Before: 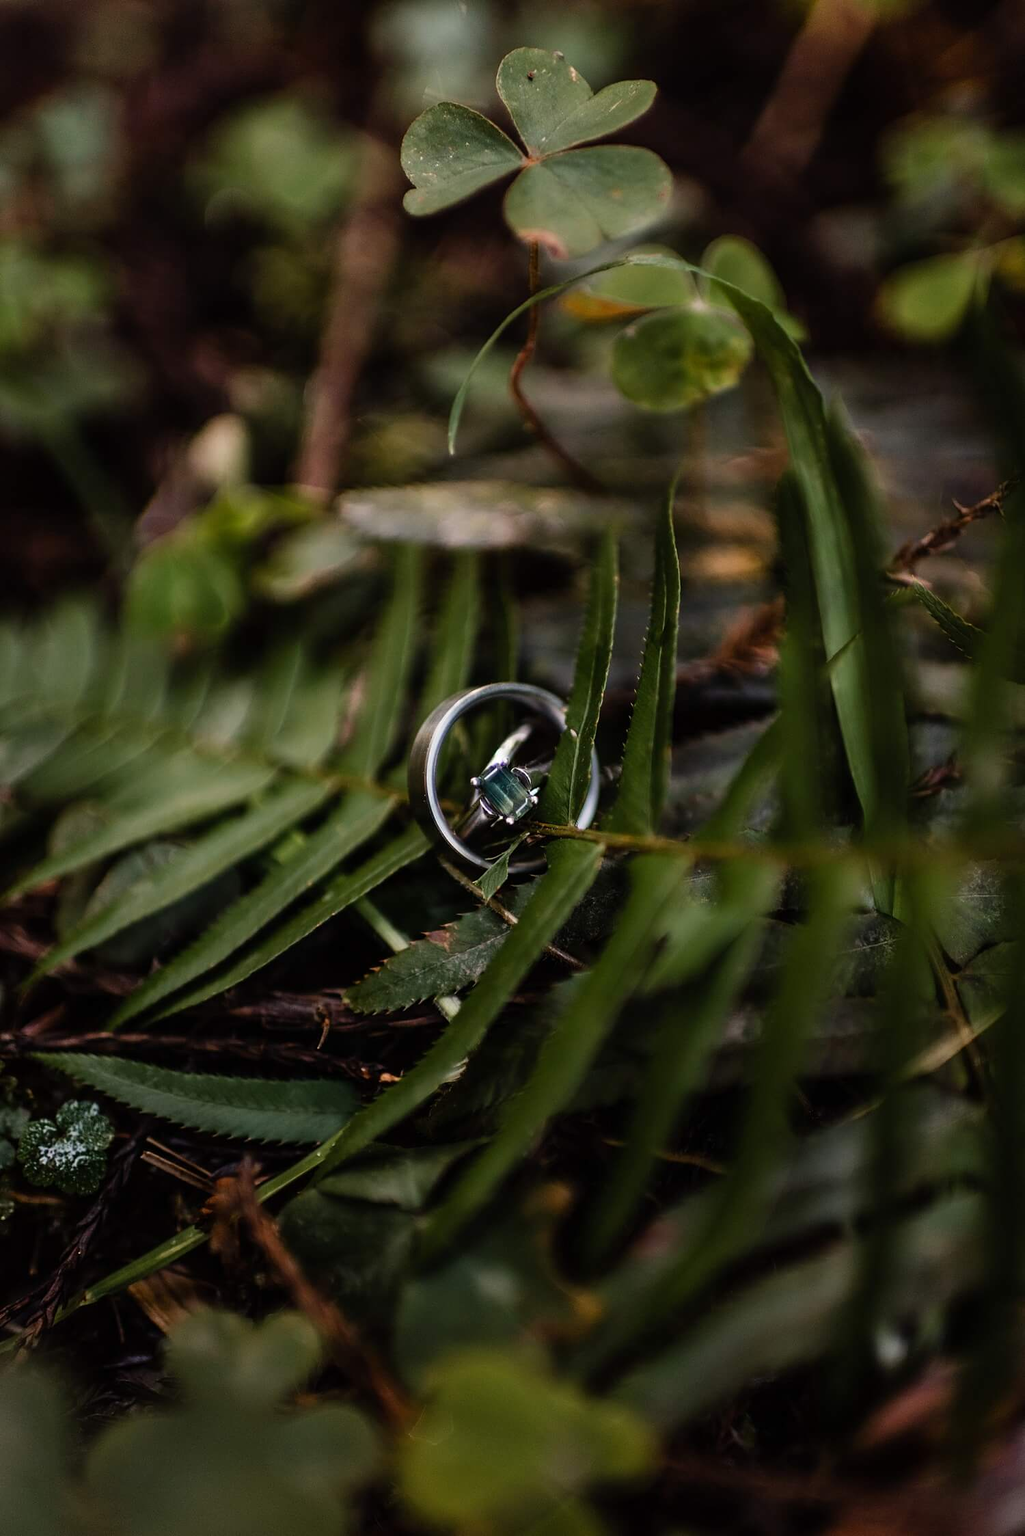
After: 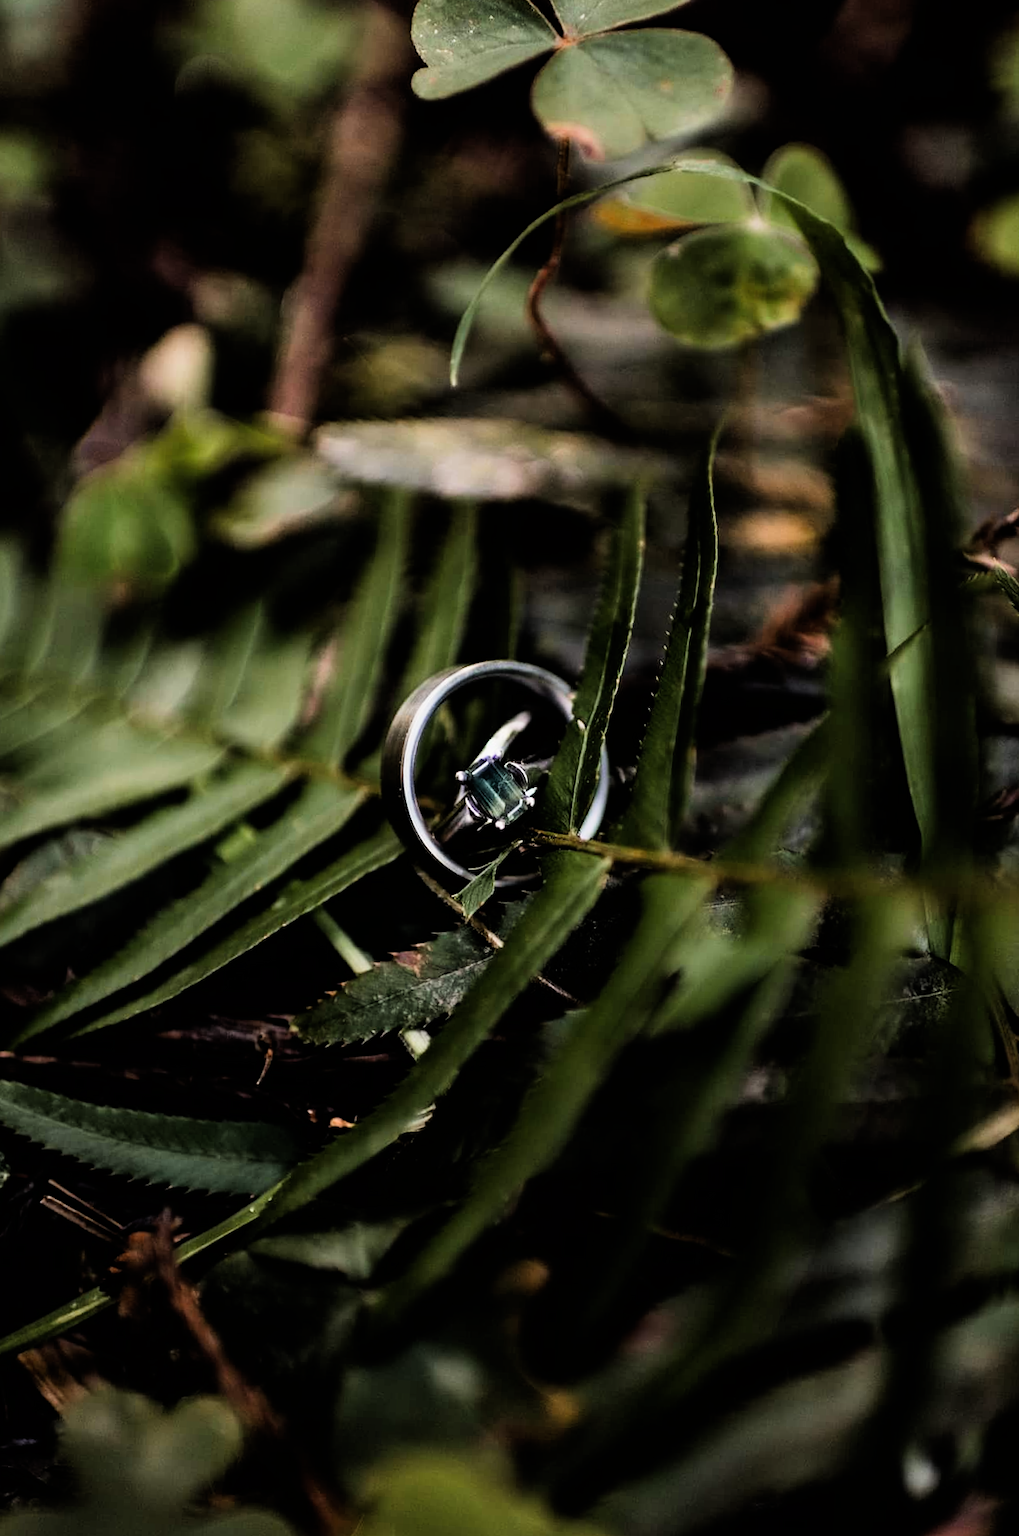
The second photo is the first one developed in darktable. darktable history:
filmic rgb: black relative exposure -5.11 EV, white relative exposure 3.53 EV, hardness 3.18, contrast 1.408, highlights saturation mix -29.69%
exposure: black level correction -0.002, exposure 0.542 EV, compensate highlight preservation false
crop and rotate: angle -2.99°, left 5.417%, top 5.162%, right 4.707%, bottom 4.392%
